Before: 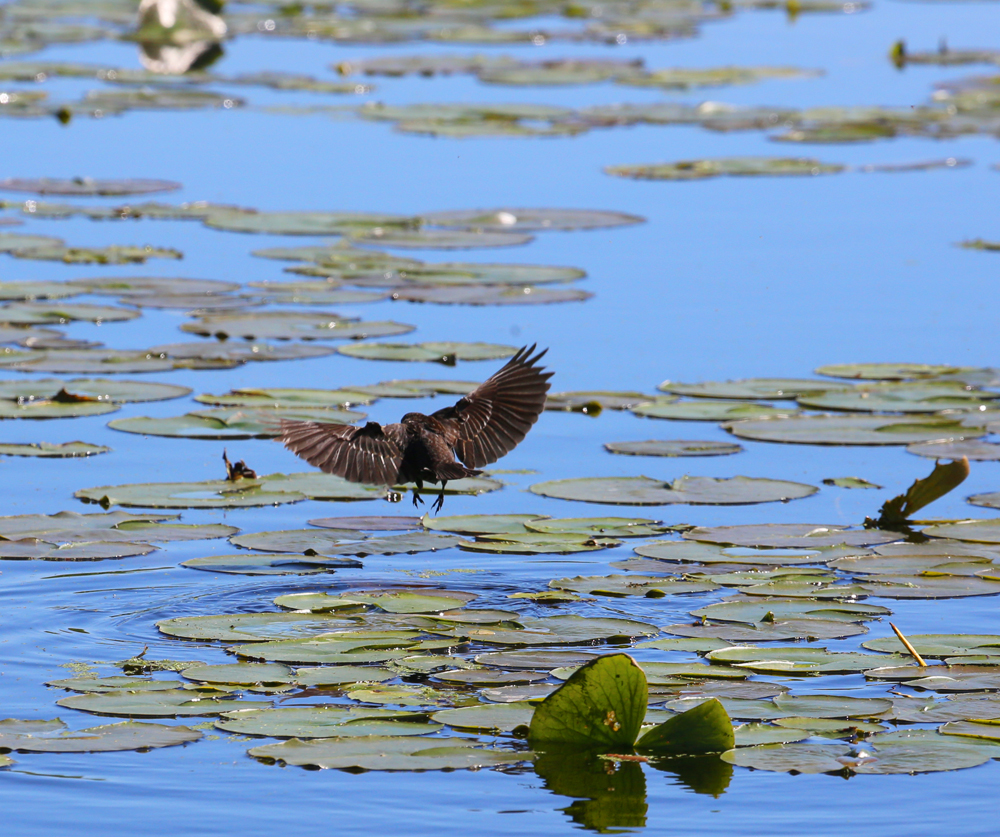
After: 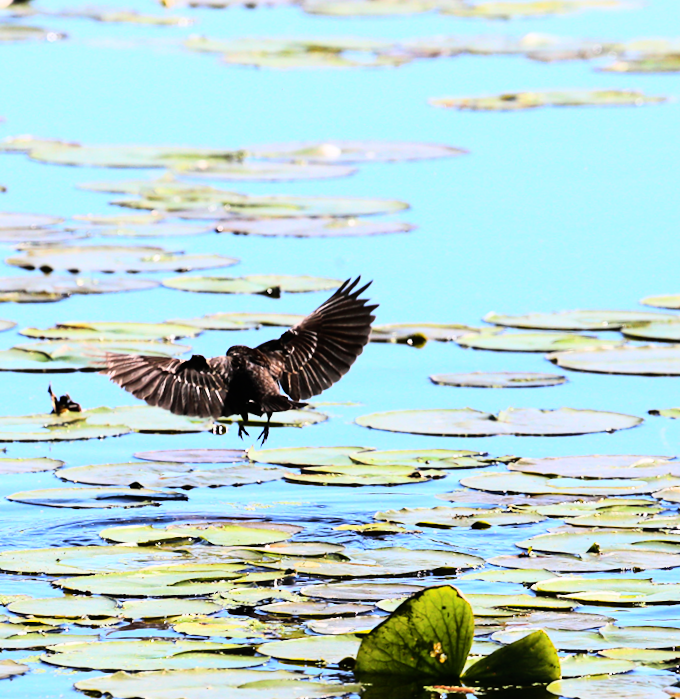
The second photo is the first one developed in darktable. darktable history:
rgb curve: curves: ch0 [(0, 0) (0.21, 0.15) (0.24, 0.21) (0.5, 0.75) (0.75, 0.96) (0.89, 0.99) (1, 1)]; ch1 [(0, 0.02) (0.21, 0.13) (0.25, 0.2) (0.5, 0.67) (0.75, 0.9) (0.89, 0.97) (1, 1)]; ch2 [(0, 0.02) (0.21, 0.13) (0.25, 0.2) (0.5, 0.67) (0.75, 0.9) (0.89, 0.97) (1, 1)], compensate middle gray true
rotate and perspective: rotation -3.52°, crop left 0.036, crop right 0.964, crop top 0.081, crop bottom 0.919
crop and rotate: angle -3.27°, left 14.277%, top 0.028%, right 10.766%, bottom 0.028%
